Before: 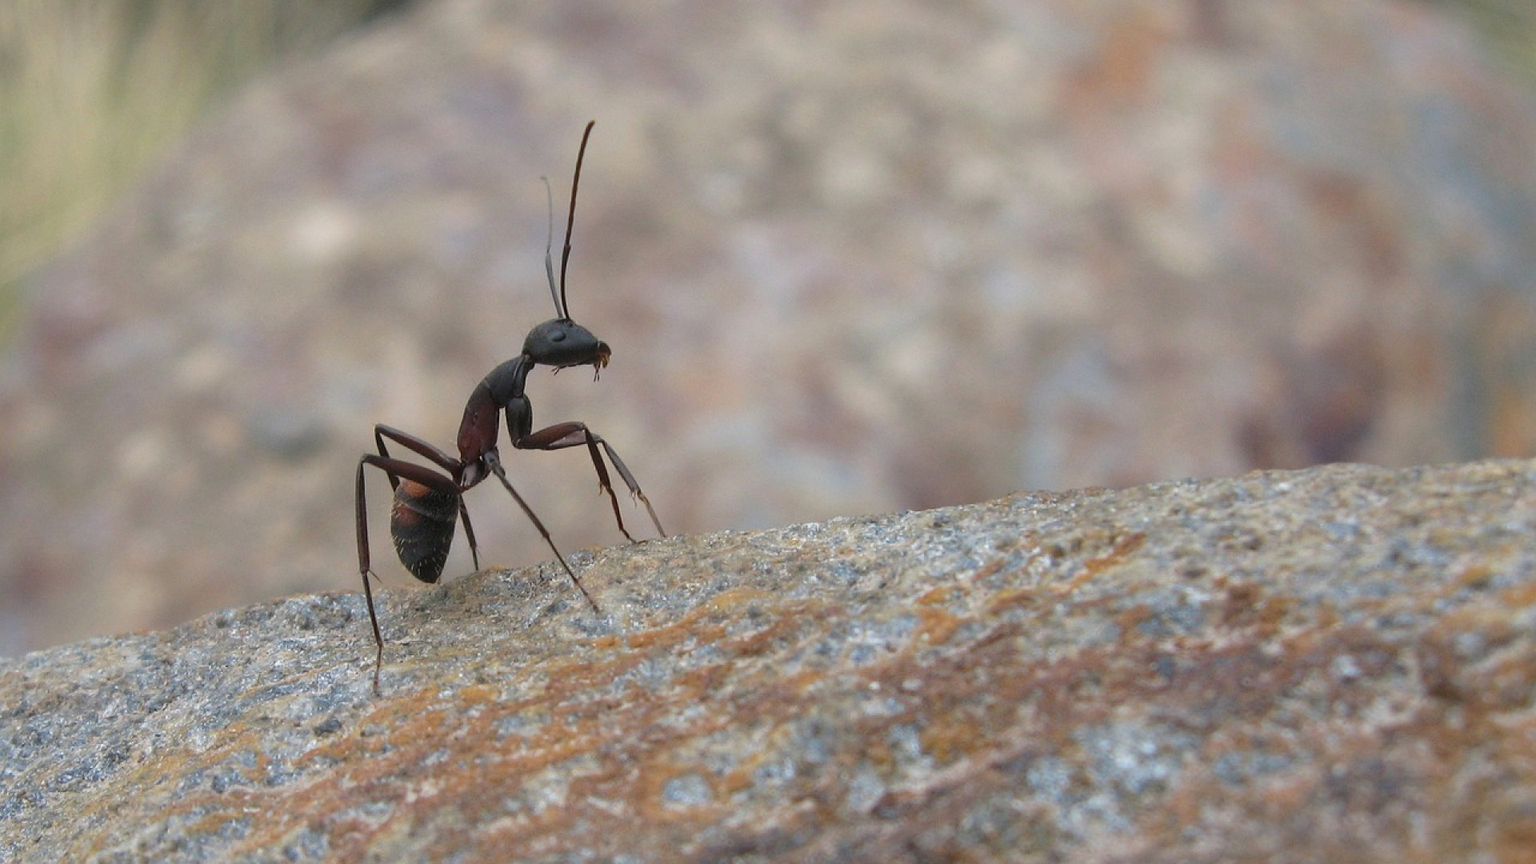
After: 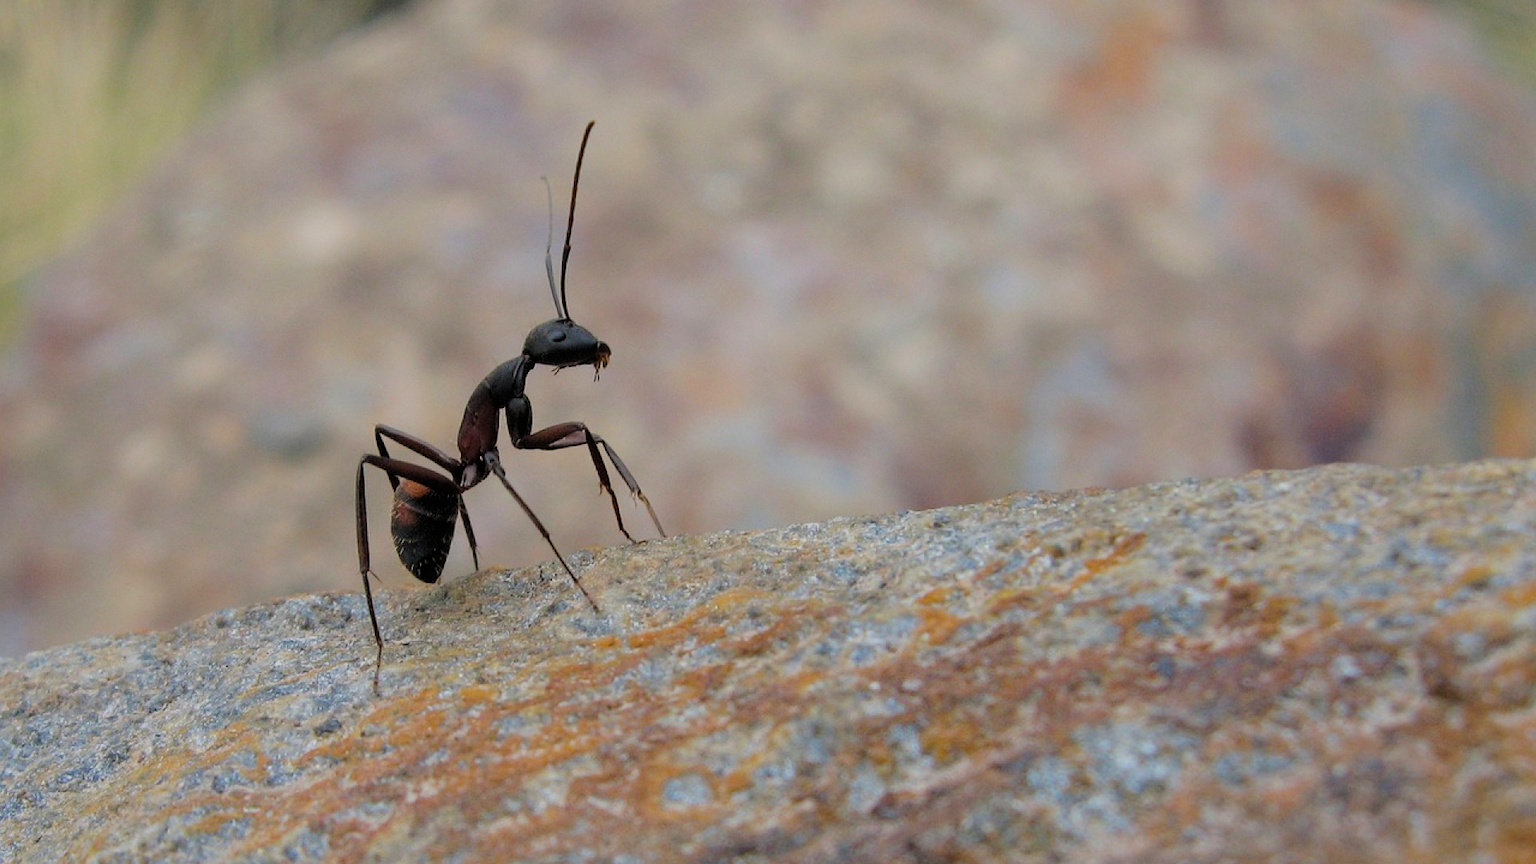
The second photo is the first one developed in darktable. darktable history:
filmic rgb: black relative exposure -4.88 EV, hardness 2.82
color balance rgb: linear chroma grading › global chroma 33.4%
